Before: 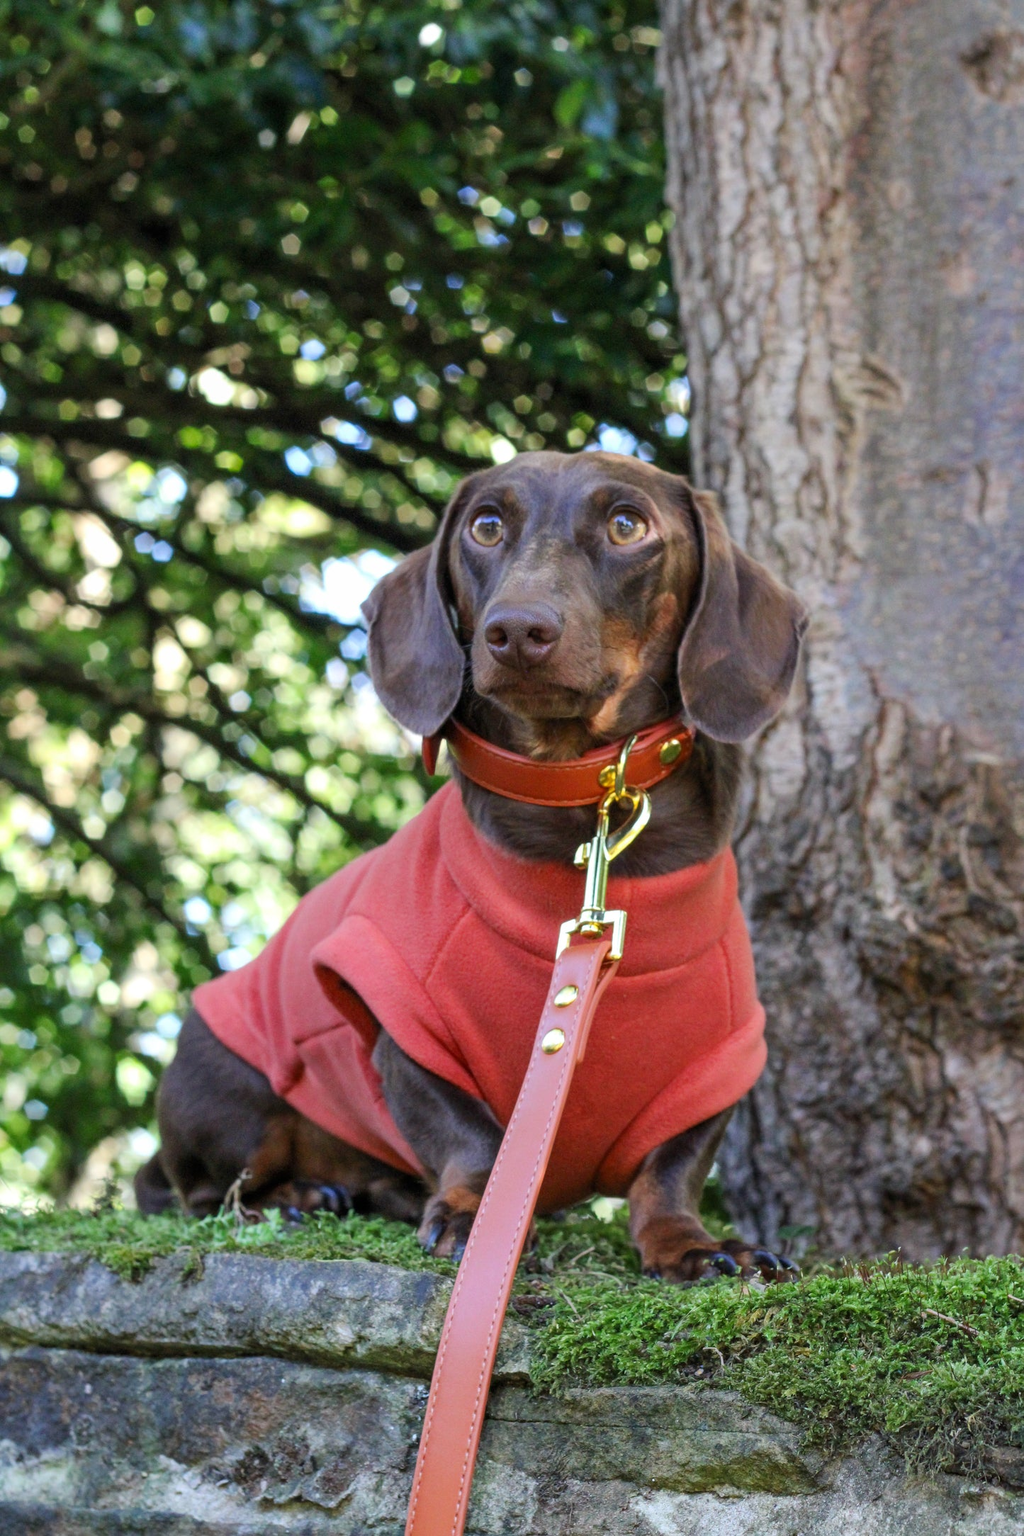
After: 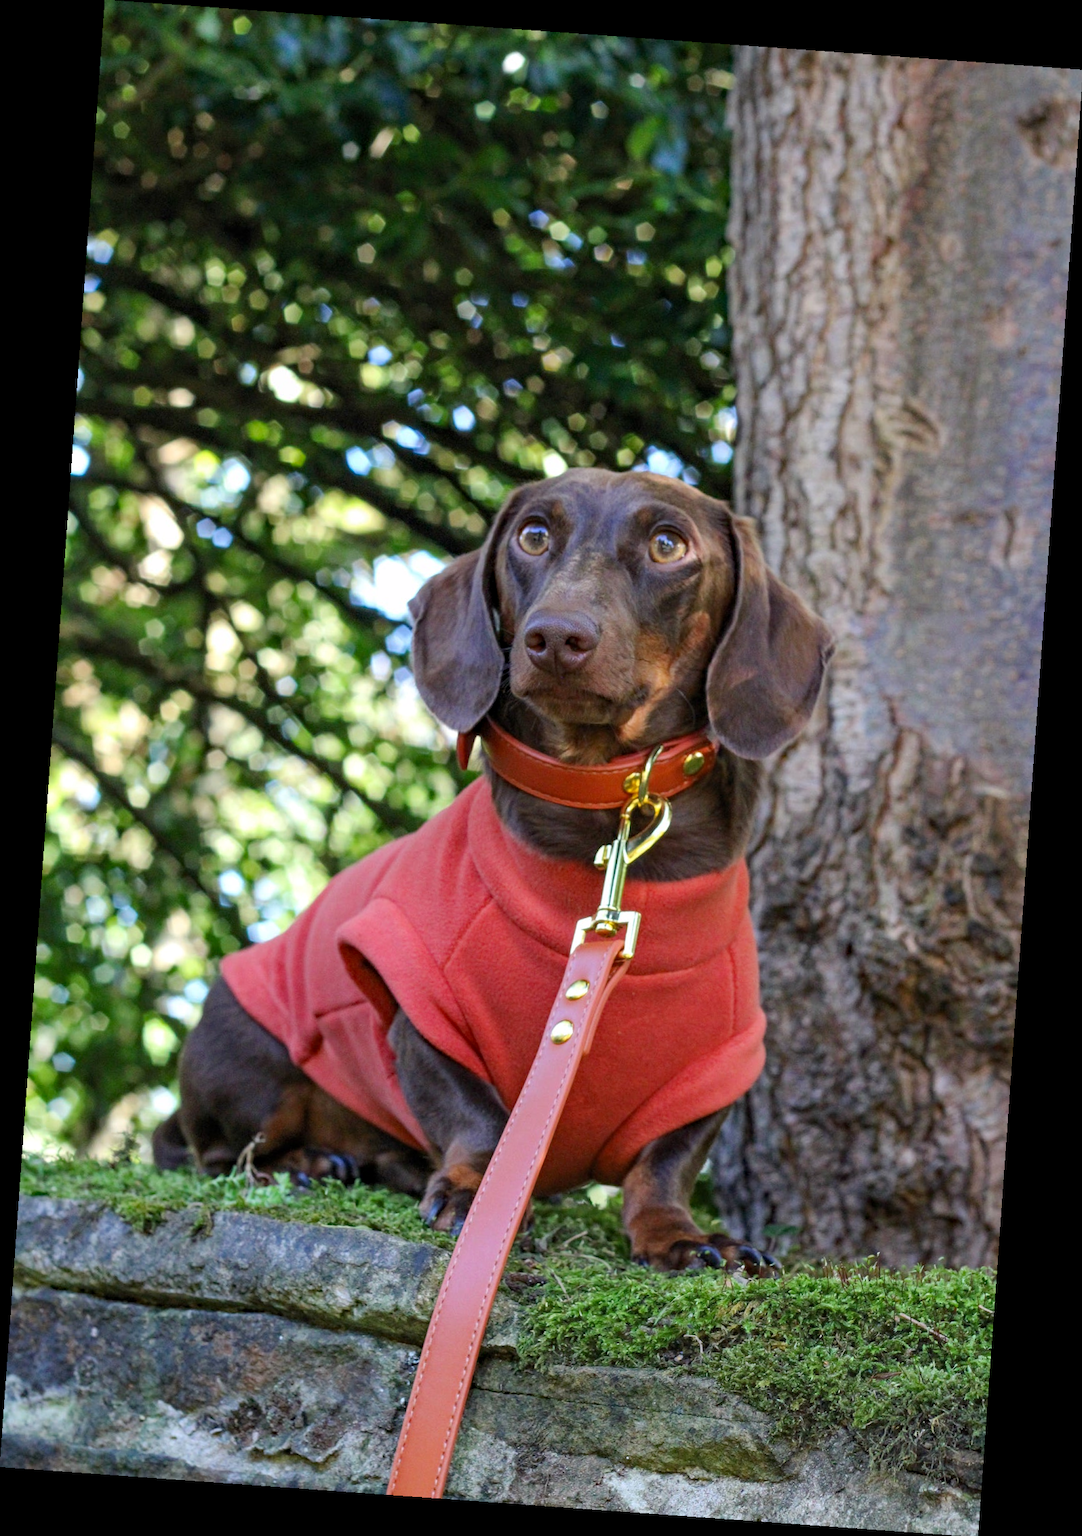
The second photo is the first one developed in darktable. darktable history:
haze removal: compatibility mode true, adaptive false
rotate and perspective: rotation 4.1°, automatic cropping off
